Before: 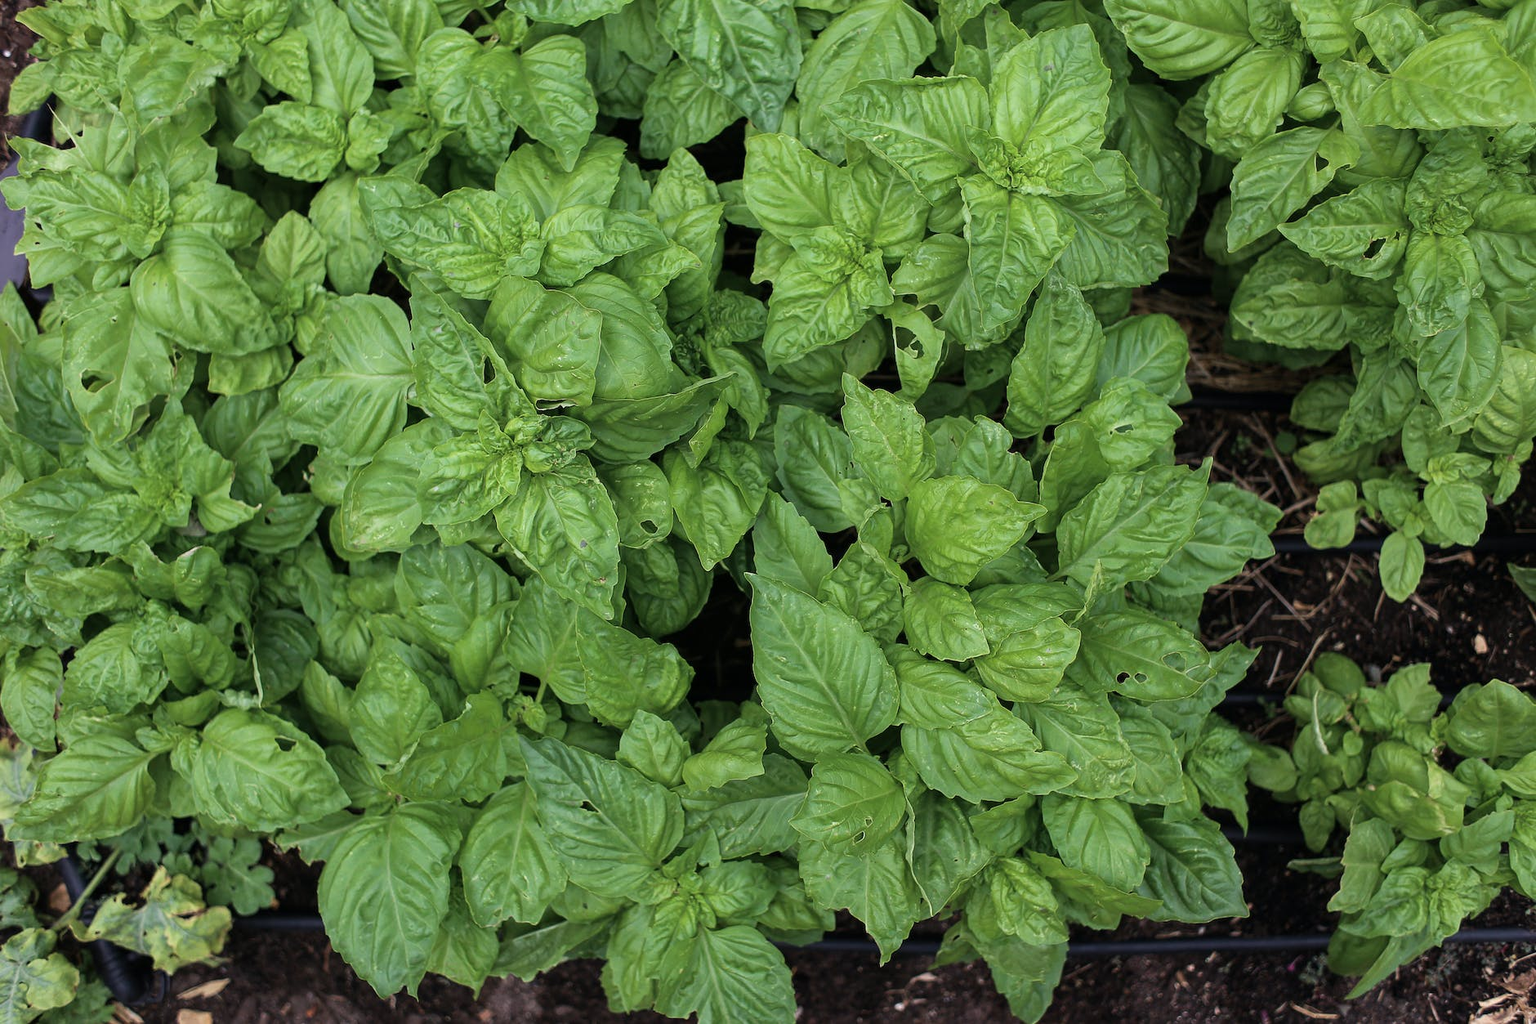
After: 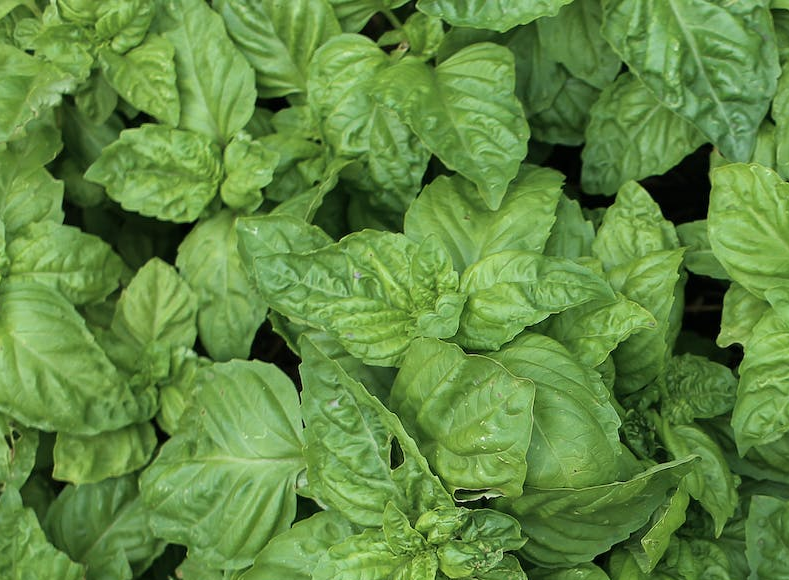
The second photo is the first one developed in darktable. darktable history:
crop and rotate: left 10.817%, top 0.062%, right 47.194%, bottom 53.626%
velvia: strength 9.25%
